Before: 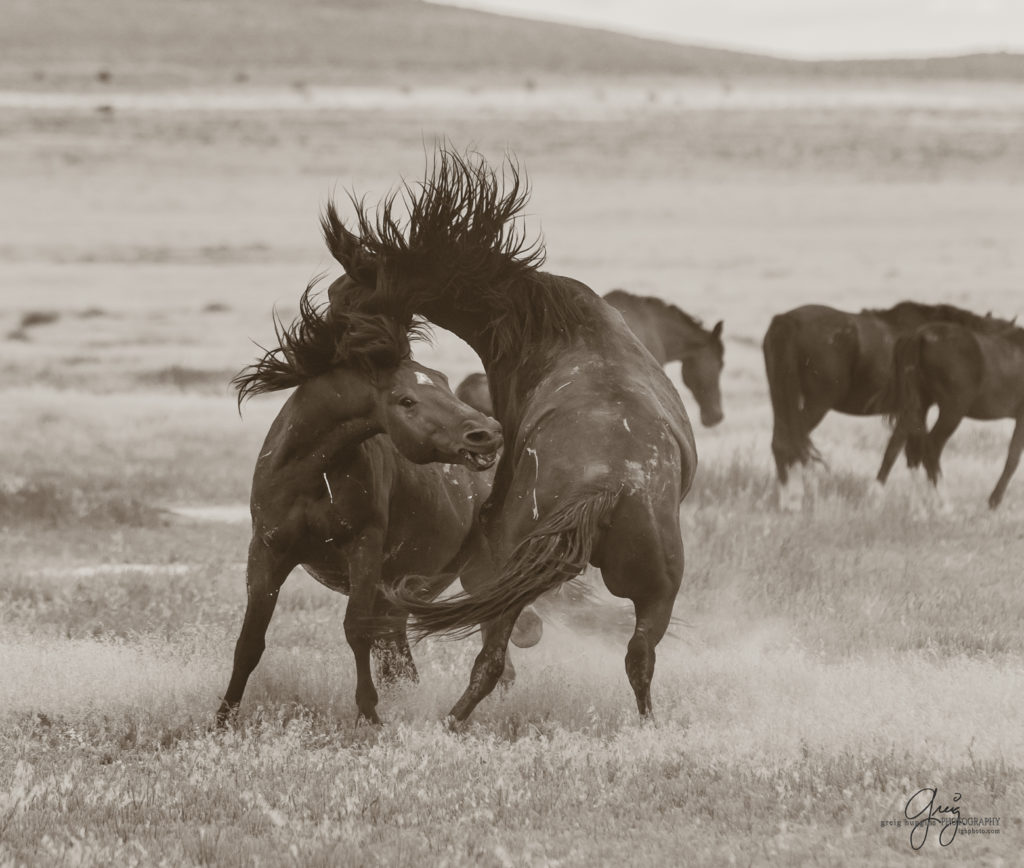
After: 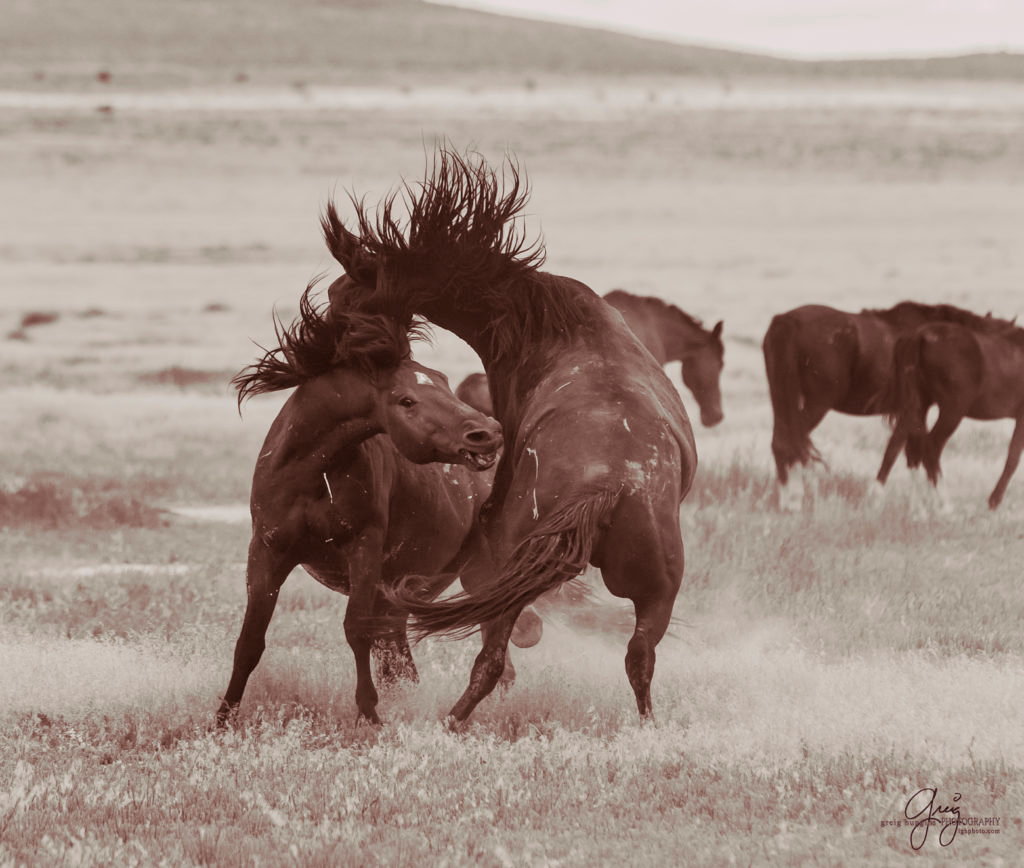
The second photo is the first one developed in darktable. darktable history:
split-toning: highlights › hue 298.8°, highlights › saturation 0.73, compress 41.76%
exposure: black level correction 0.005, exposure 0.001 EV, compensate highlight preservation false
